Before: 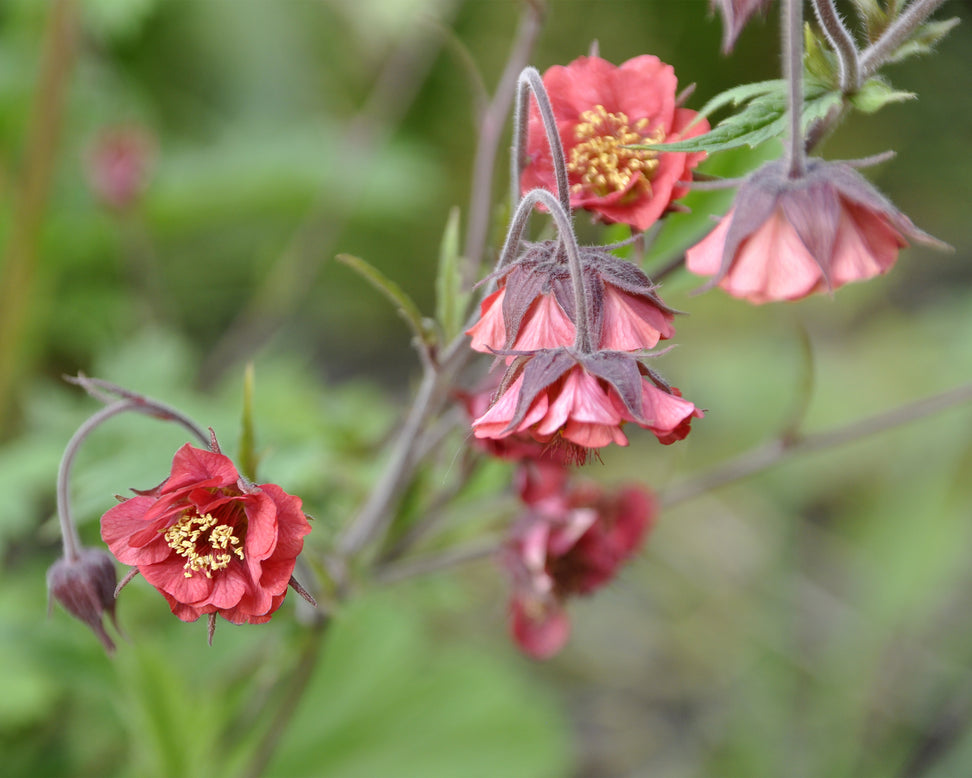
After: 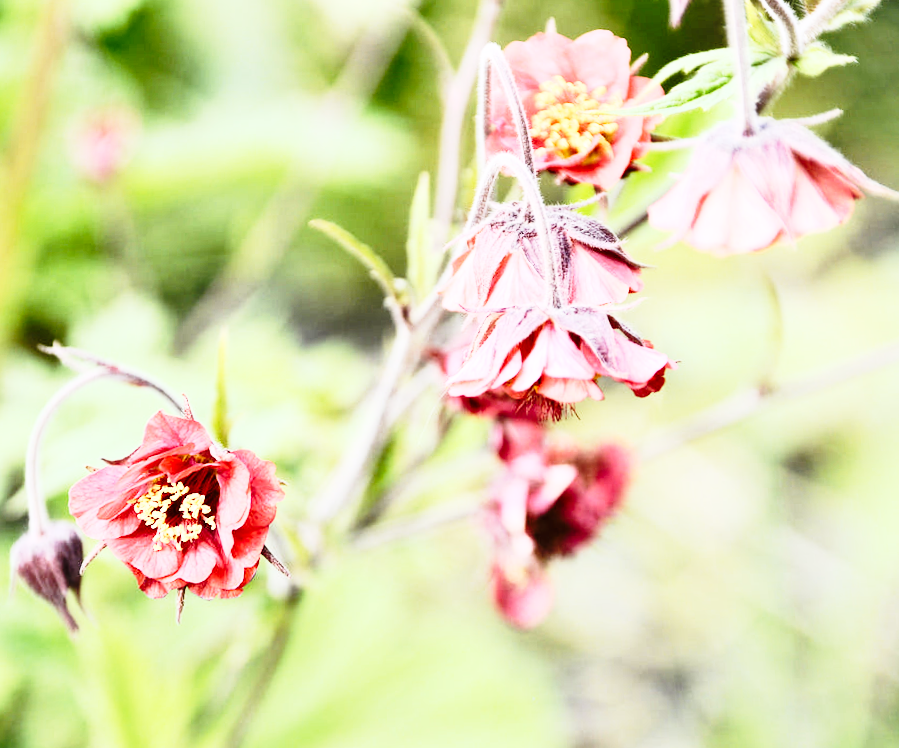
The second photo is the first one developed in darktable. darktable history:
shadows and highlights: shadows 37.27, highlights -28.18, soften with gaussian
rgb curve: curves: ch0 [(0, 0) (0.21, 0.15) (0.24, 0.21) (0.5, 0.75) (0.75, 0.96) (0.89, 0.99) (1, 1)]; ch1 [(0, 0.02) (0.21, 0.13) (0.25, 0.2) (0.5, 0.67) (0.75, 0.9) (0.89, 0.97) (1, 1)]; ch2 [(0, 0.02) (0.21, 0.13) (0.25, 0.2) (0.5, 0.67) (0.75, 0.9) (0.89, 0.97) (1, 1)], compensate middle gray true
rotate and perspective: rotation -1.68°, lens shift (vertical) -0.146, crop left 0.049, crop right 0.912, crop top 0.032, crop bottom 0.96
base curve: curves: ch0 [(0, 0) (0.028, 0.03) (0.121, 0.232) (0.46, 0.748) (0.859, 0.968) (1, 1)], preserve colors none
